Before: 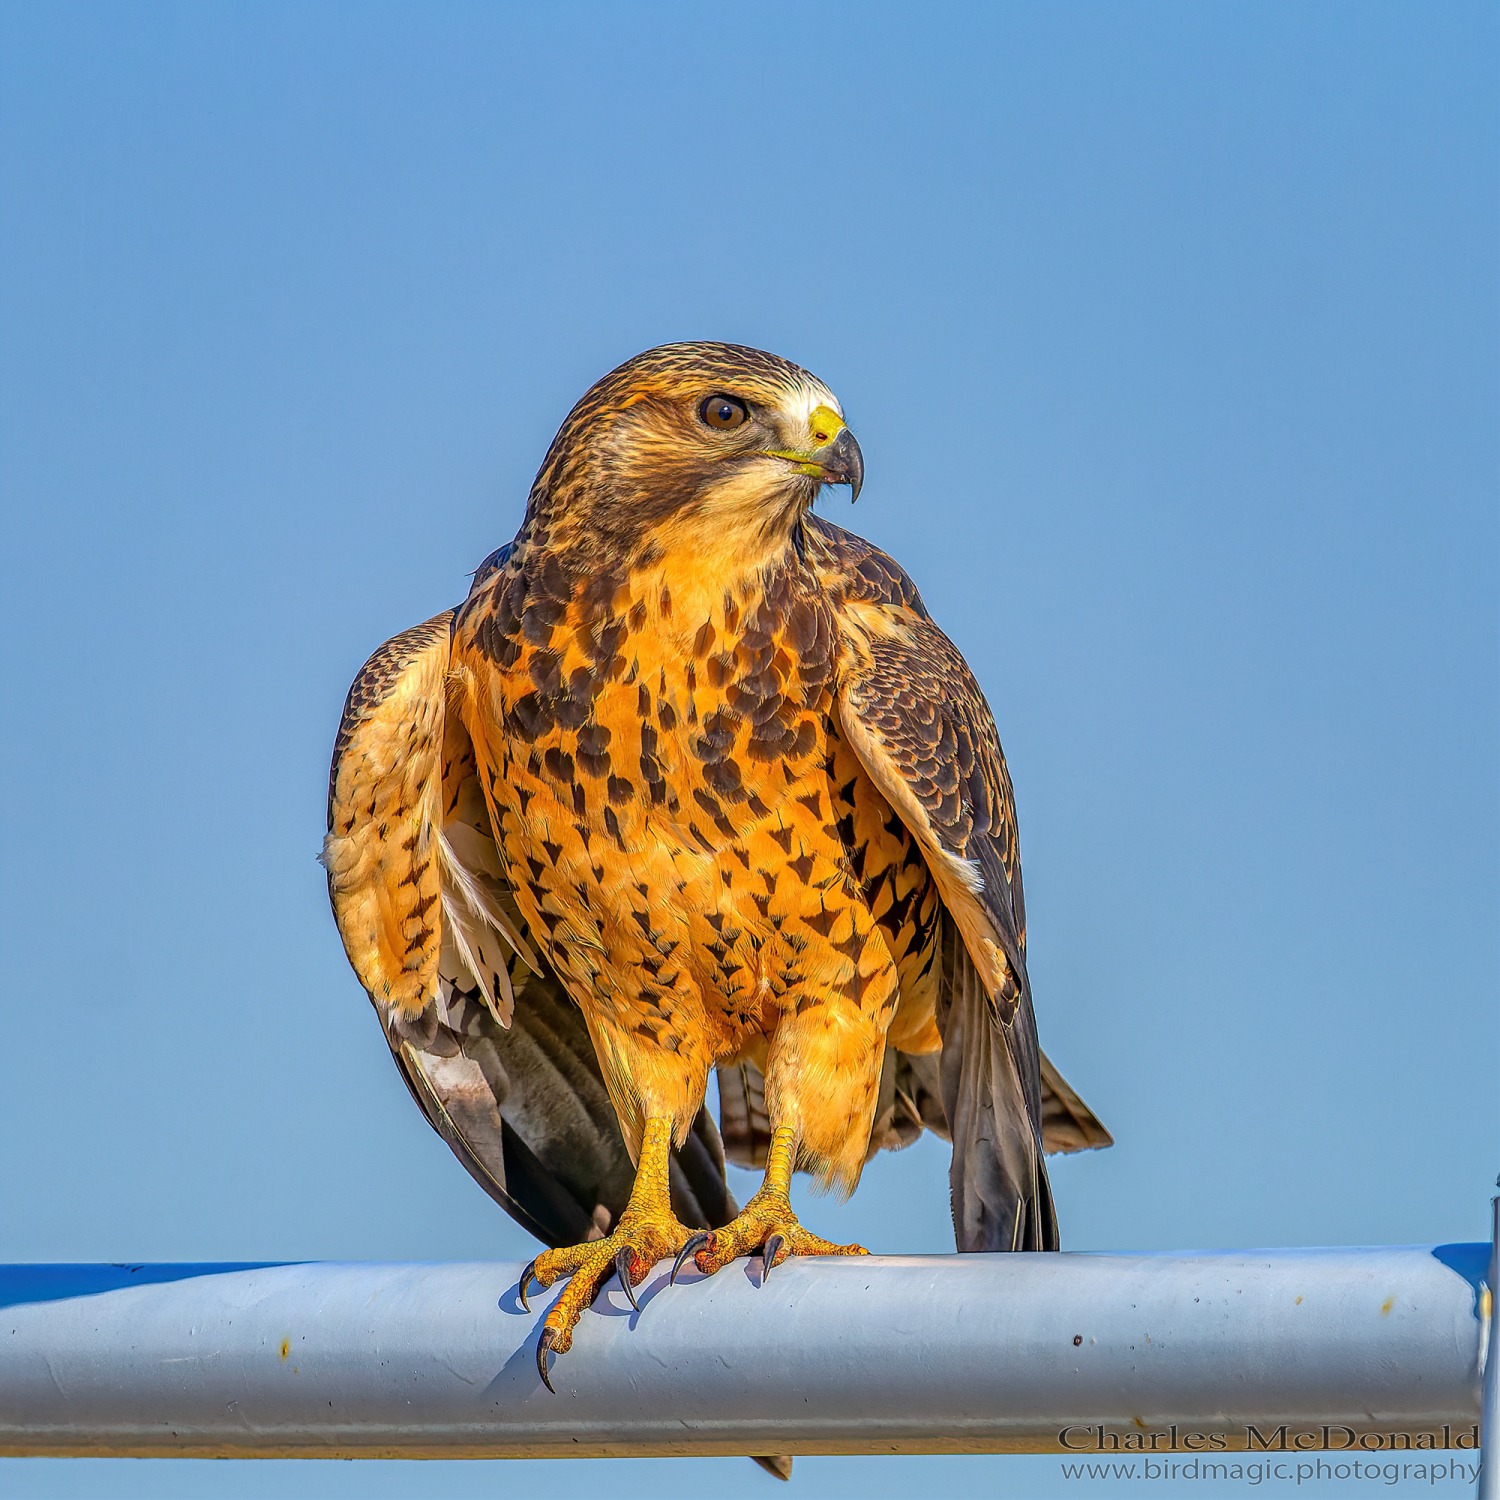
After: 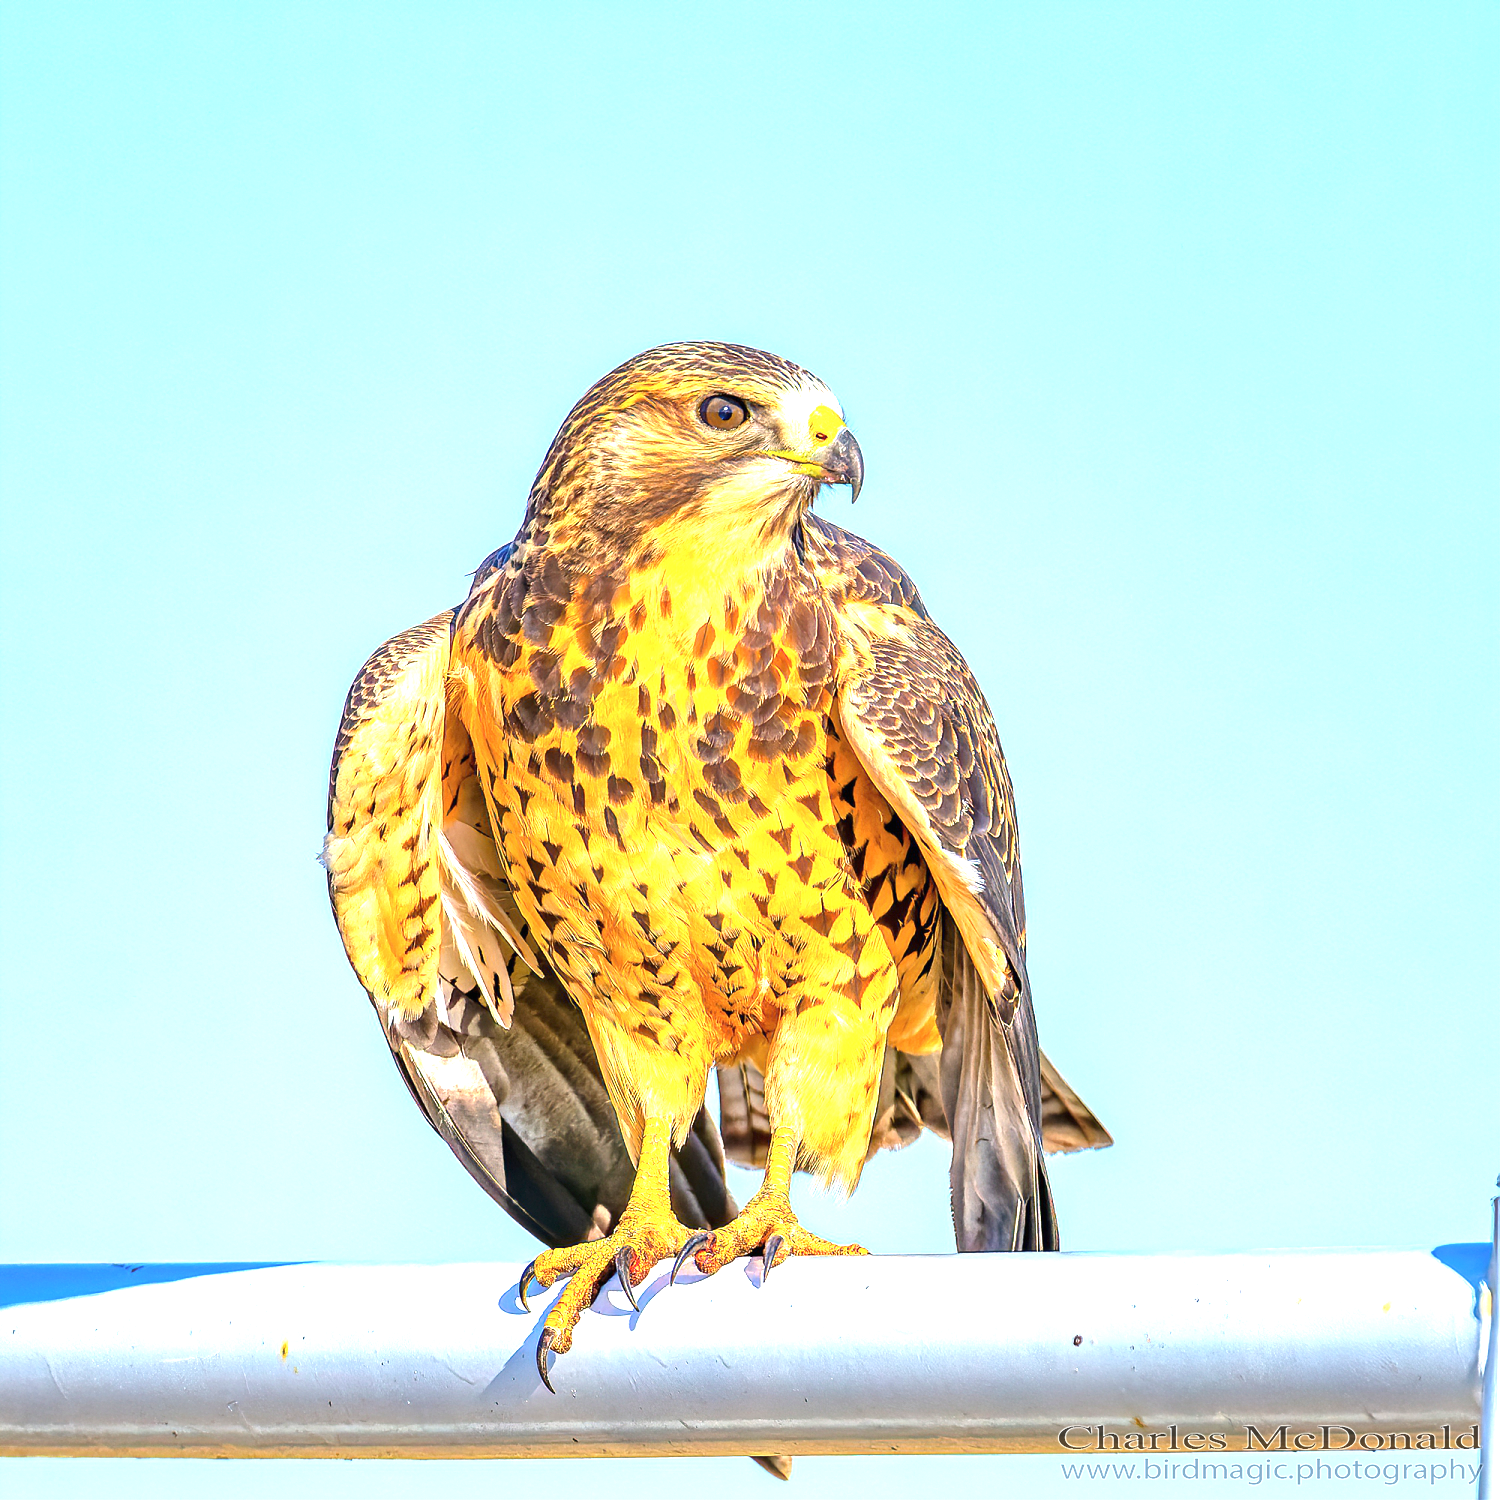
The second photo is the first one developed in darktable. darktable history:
exposure: black level correction 0, exposure 1.685 EV, compensate highlight preservation false
contrast brightness saturation: saturation -0.049
